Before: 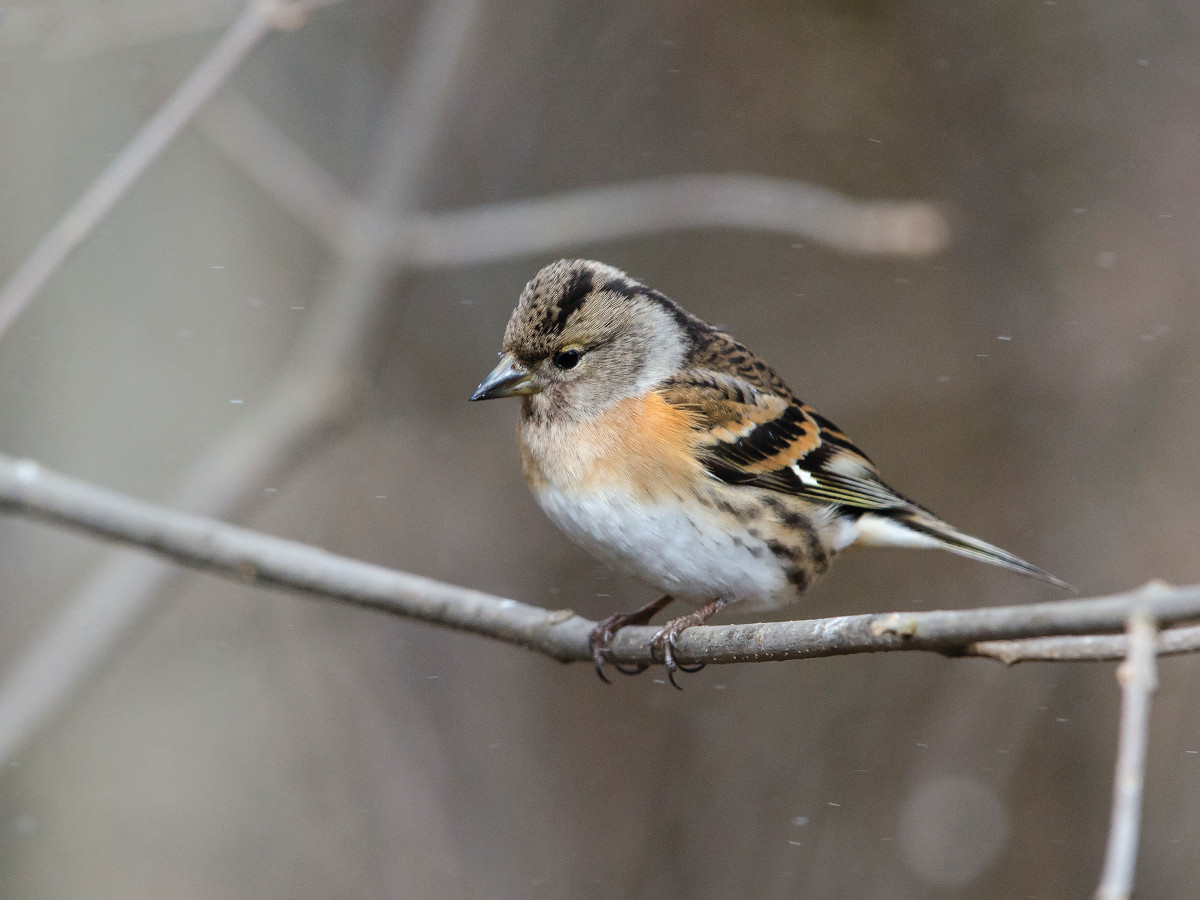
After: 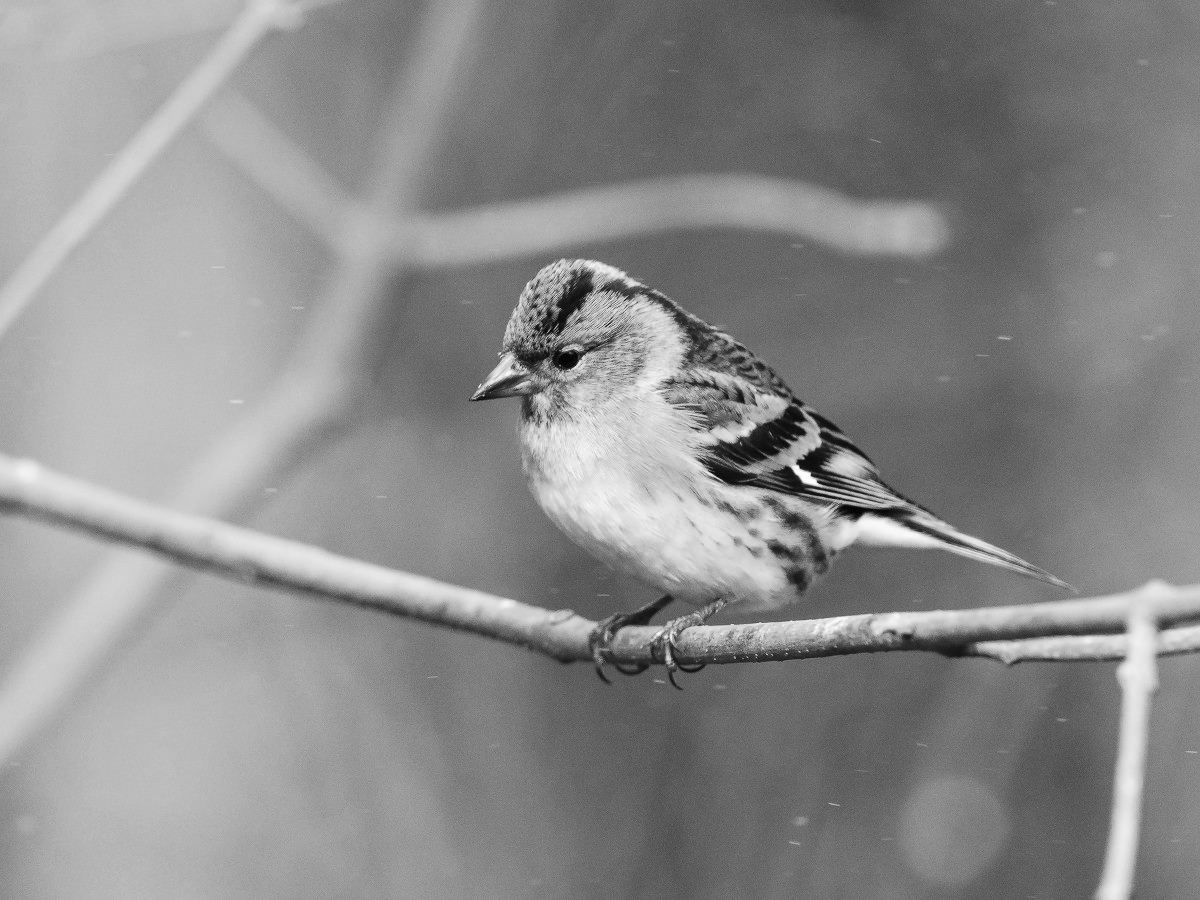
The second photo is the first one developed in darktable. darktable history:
contrast brightness saturation: contrast 0.2, brightness 0.15, saturation 0.14
monochrome: on, module defaults
